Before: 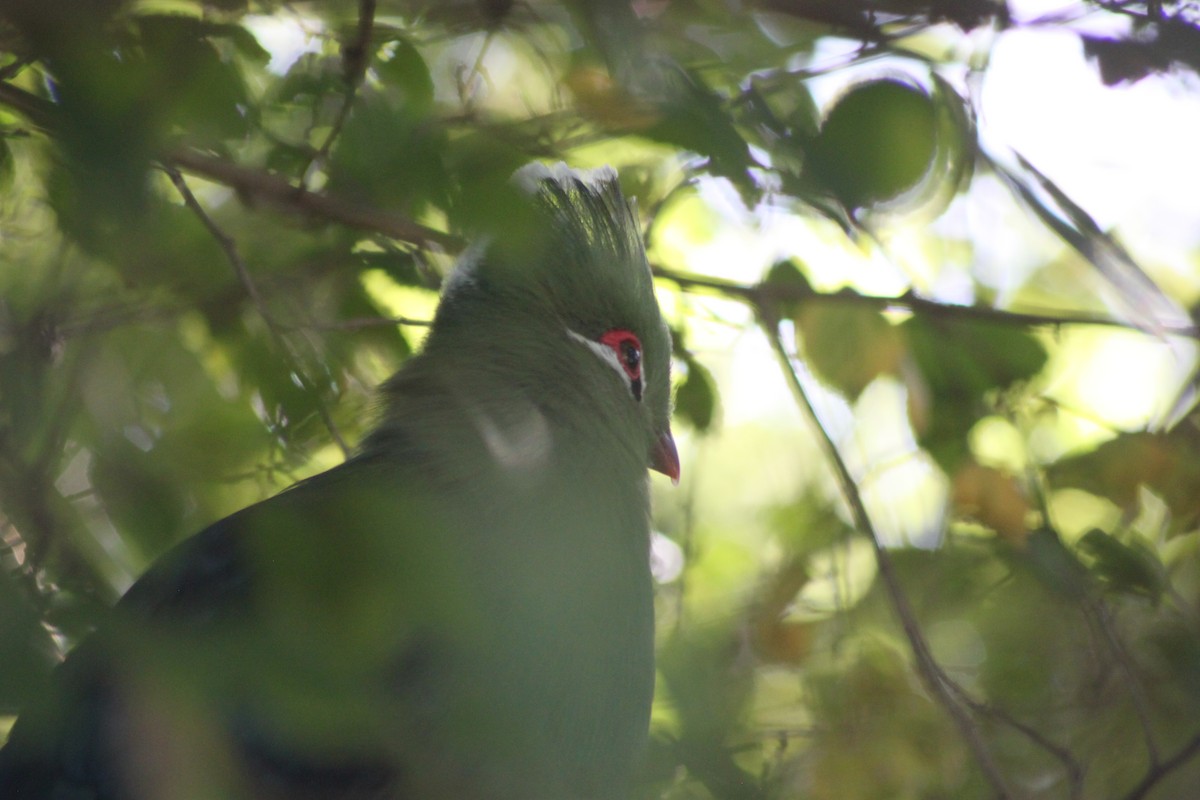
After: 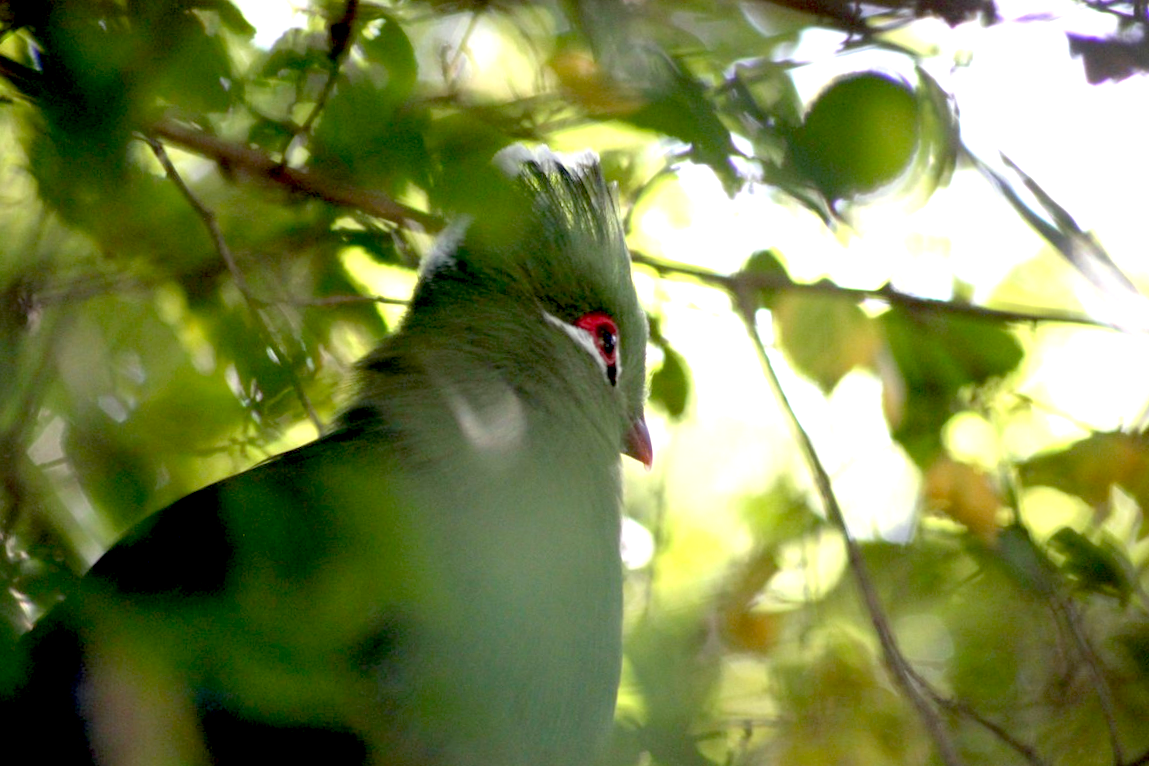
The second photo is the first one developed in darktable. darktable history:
exposure: black level correction 0.035, exposure 0.9 EV, compensate highlight preservation false
crop and rotate: angle -1.69°
